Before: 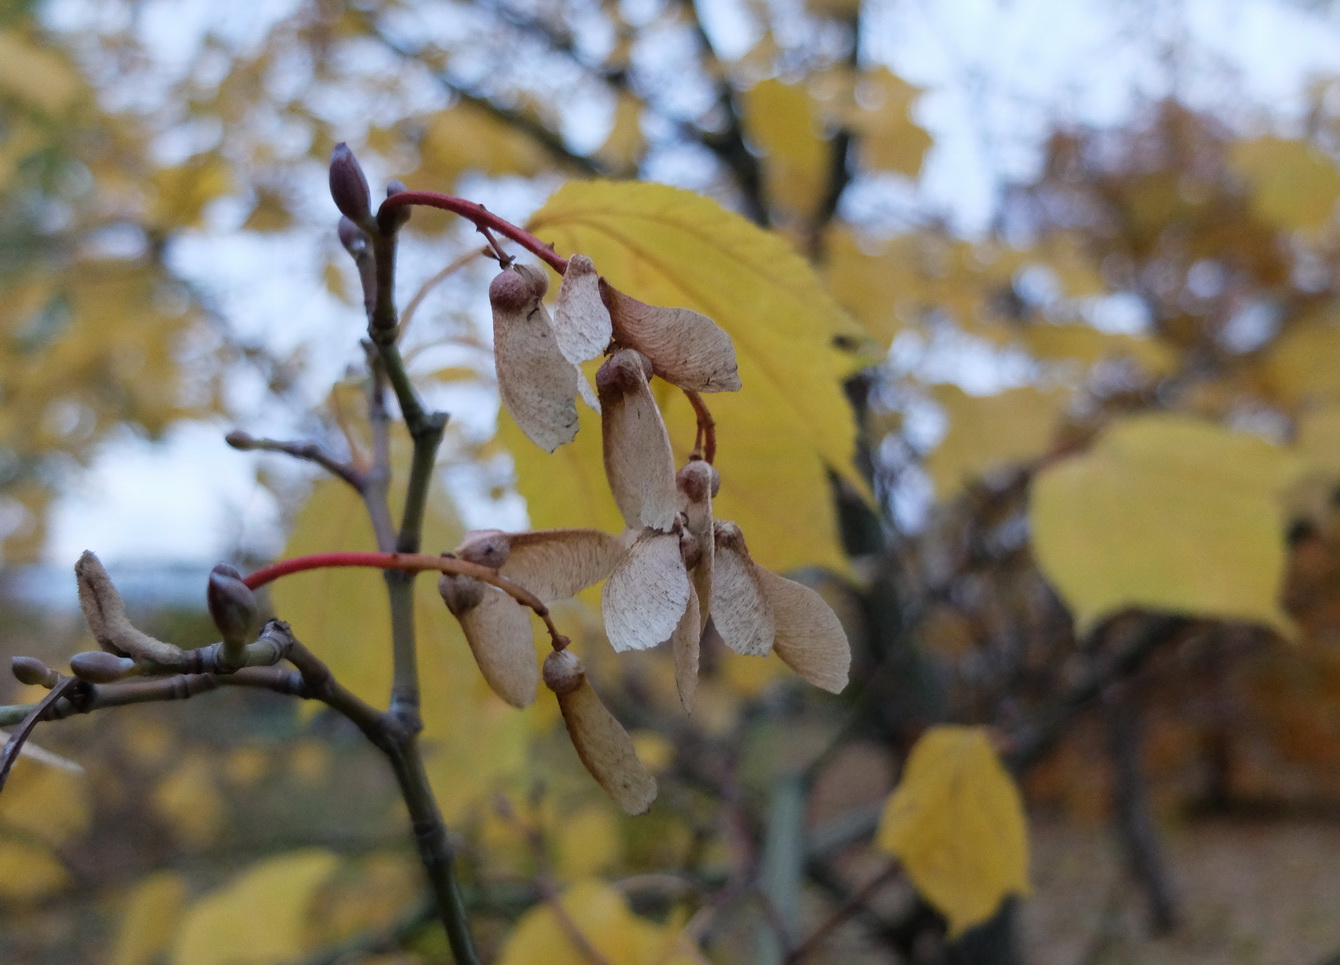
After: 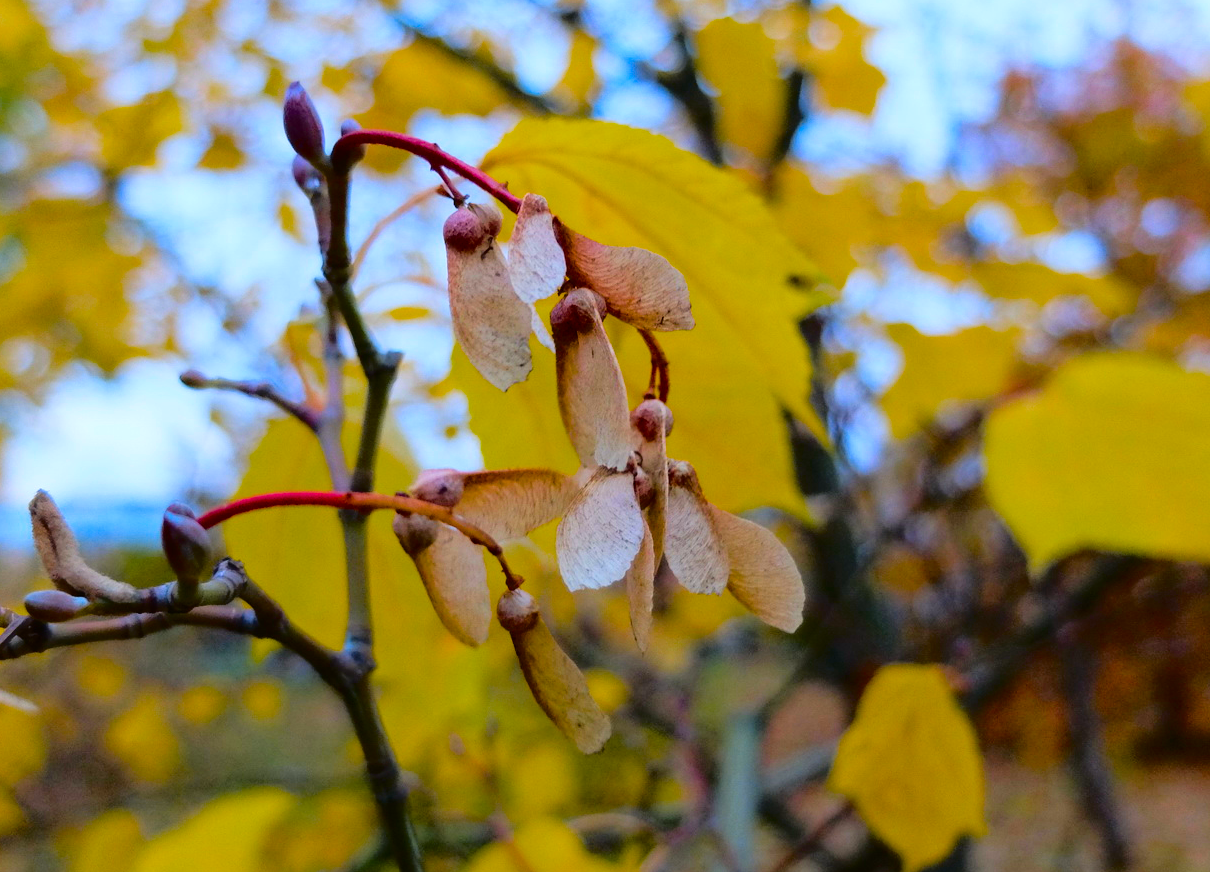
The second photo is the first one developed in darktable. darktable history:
color balance rgb: perceptual saturation grading › global saturation 65.106%, perceptual saturation grading › highlights 59.305%, perceptual saturation grading › mid-tones 49.933%, perceptual saturation grading › shadows 49.891%
tone curve: curves: ch0 [(0, 0.01) (0.058, 0.039) (0.159, 0.117) (0.282, 0.327) (0.45, 0.534) (0.676, 0.751) (0.89, 0.919) (1, 1)]; ch1 [(0, 0) (0.094, 0.081) (0.285, 0.299) (0.385, 0.403) (0.447, 0.455) (0.495, 0.496) (0.544, 0.552) (0.589, 0.612) (0.722, 0.728) (1, 1)]; ch2 [(0, 0) (0.257, 0.217) (0.43, 0.421) (0.498, 0.507) (0.531, 0.544) (0.56, 0.579) (0.625, 0.642) (1, 1)], color space Lab, independent channels, preserve colors none
crop: left 3.47%, top 6.386%, right 6.19%, bottom 3.233%
